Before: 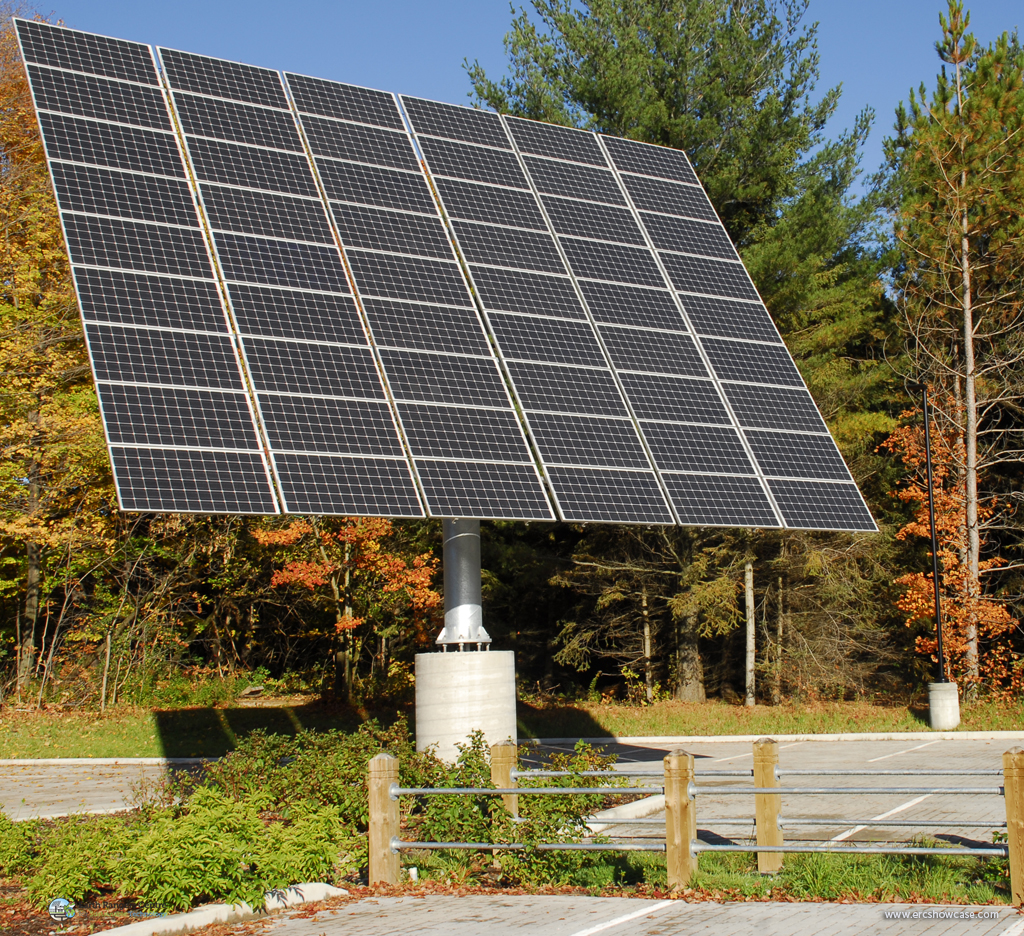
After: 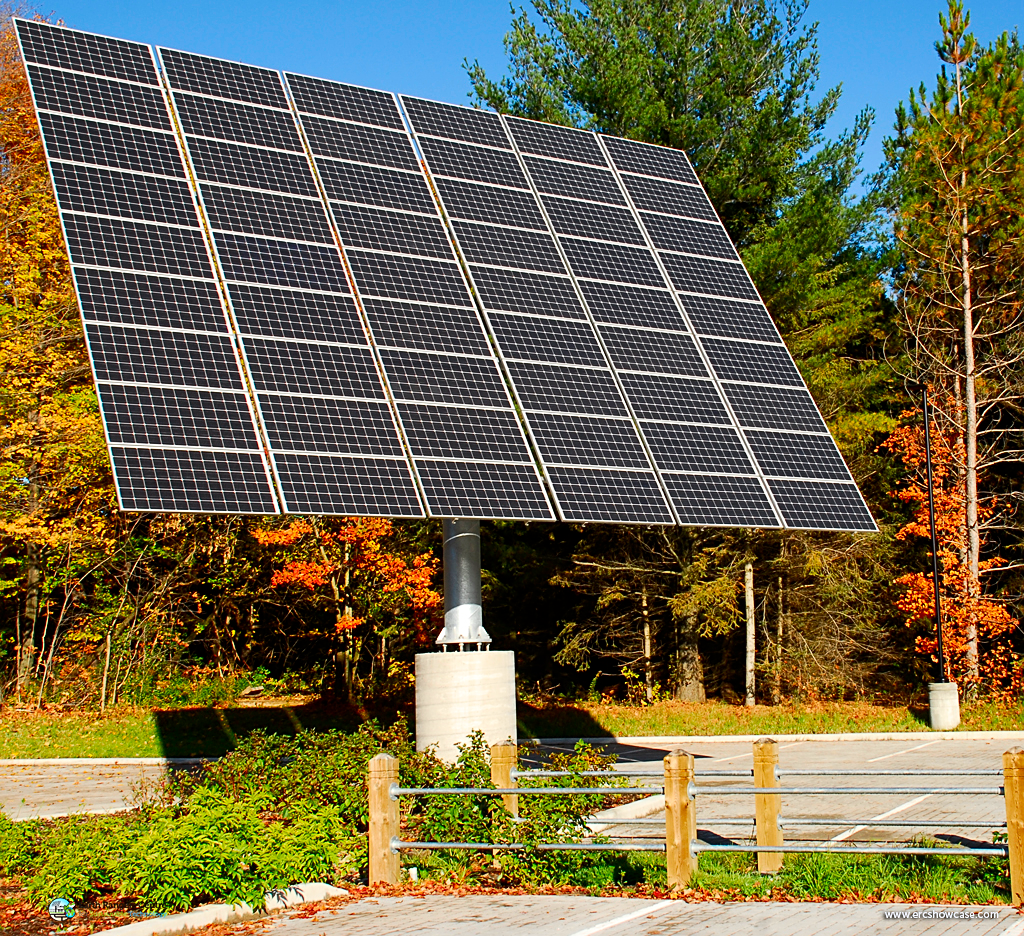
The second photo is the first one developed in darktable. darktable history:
sharpen: on, module defaults
contrast brightness saturation: contrast 0.18, saturation 0.3
